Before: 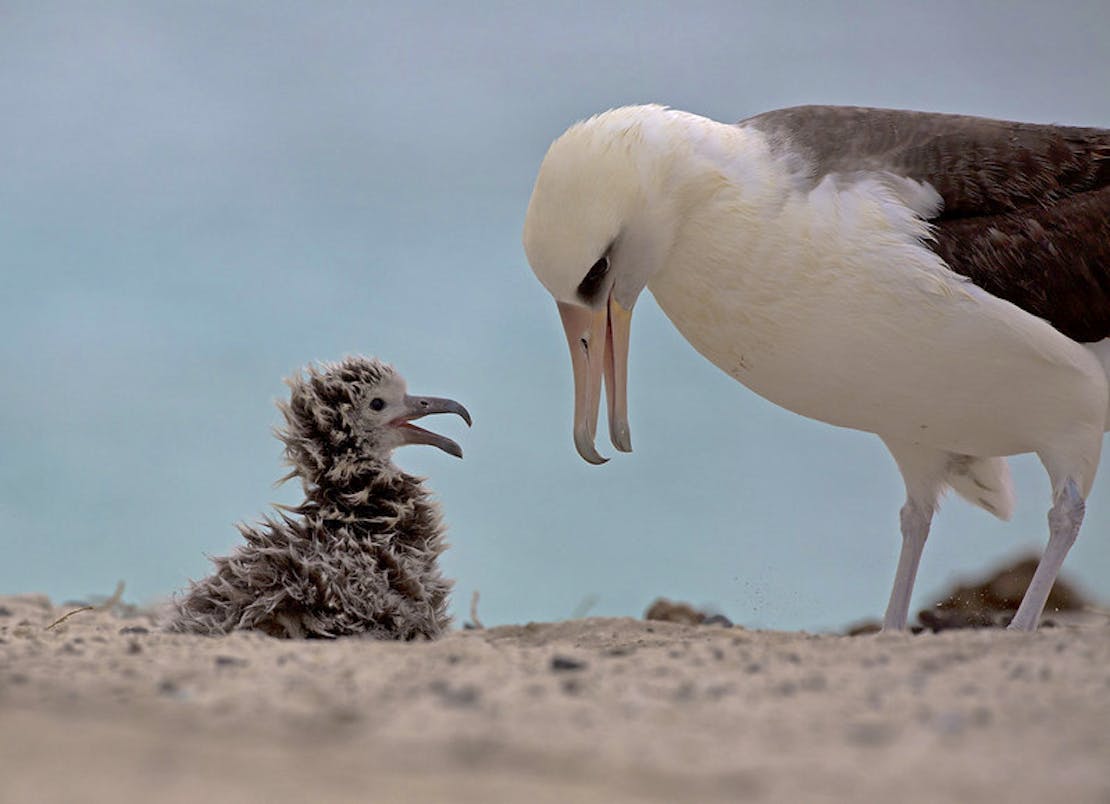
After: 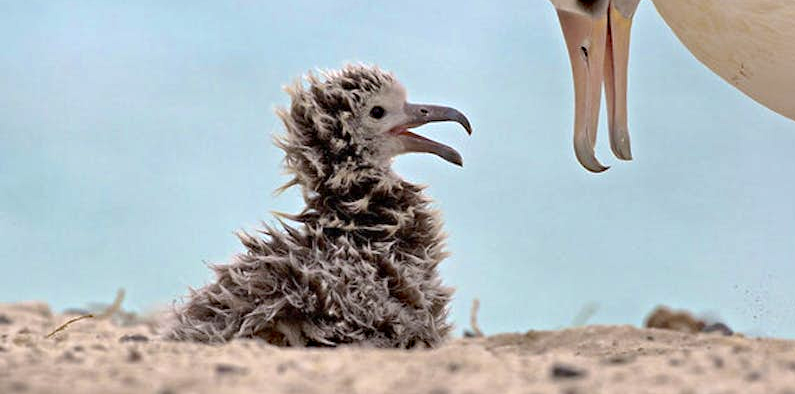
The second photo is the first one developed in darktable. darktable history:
exposure: black level correction 0, exposure 0.696 EV, compensate exposure bias true, compensate highlight preservation false
crop: top 36.368%, right 28.326%, bottom 14.592%
haze removal: compatibility mode true, adaptive false
